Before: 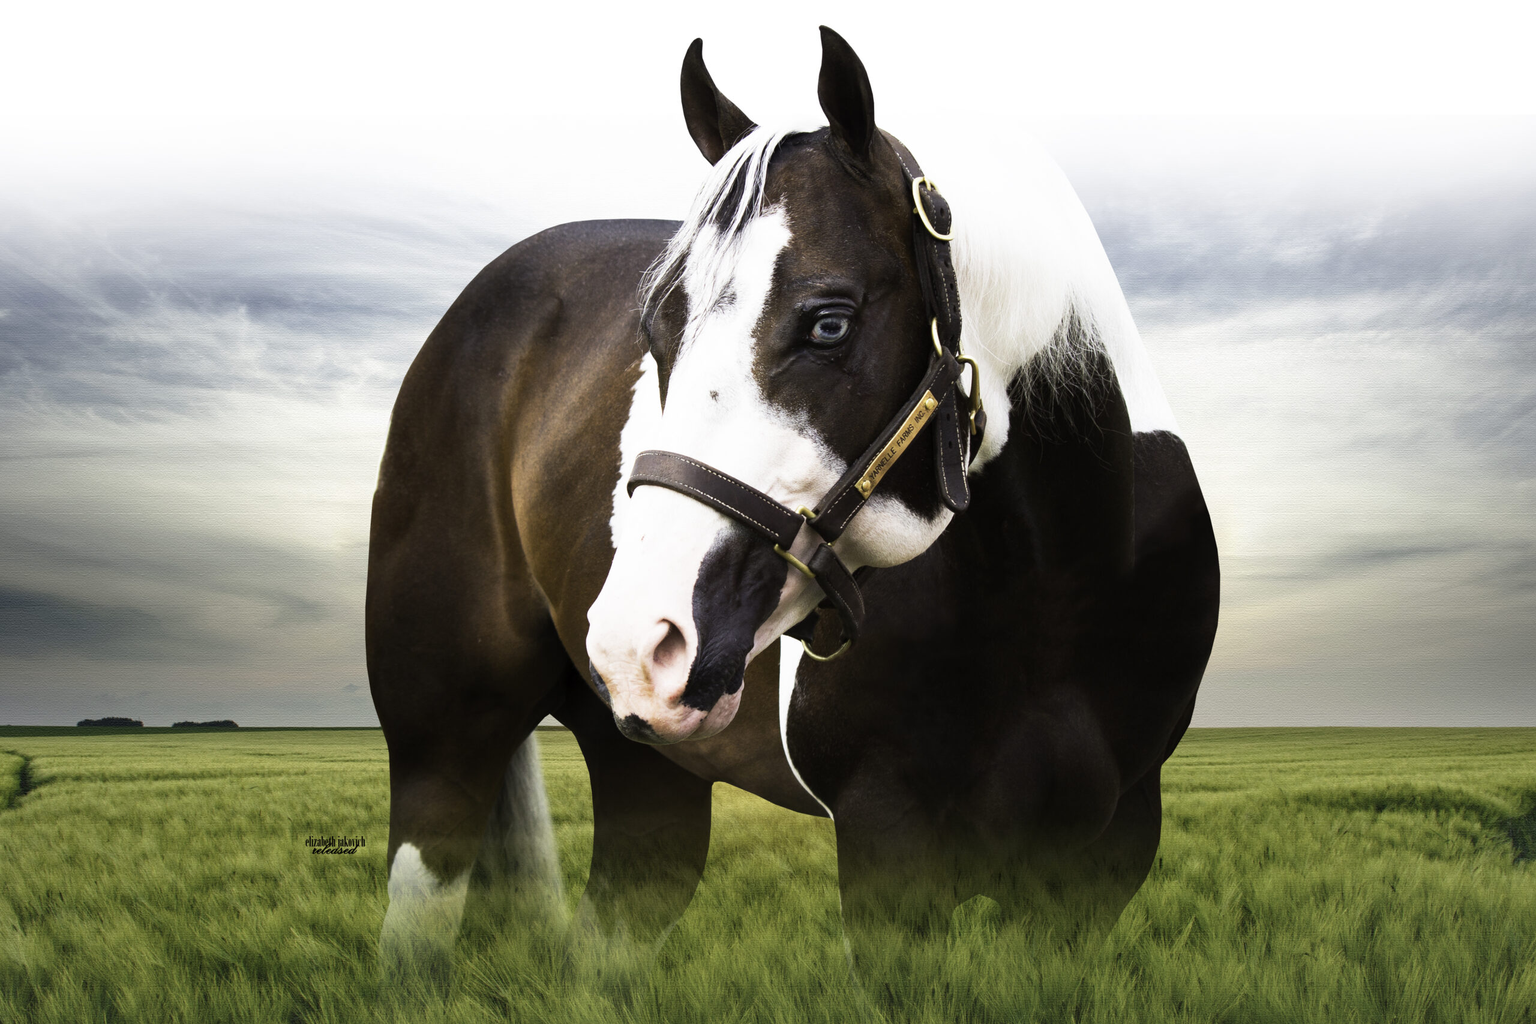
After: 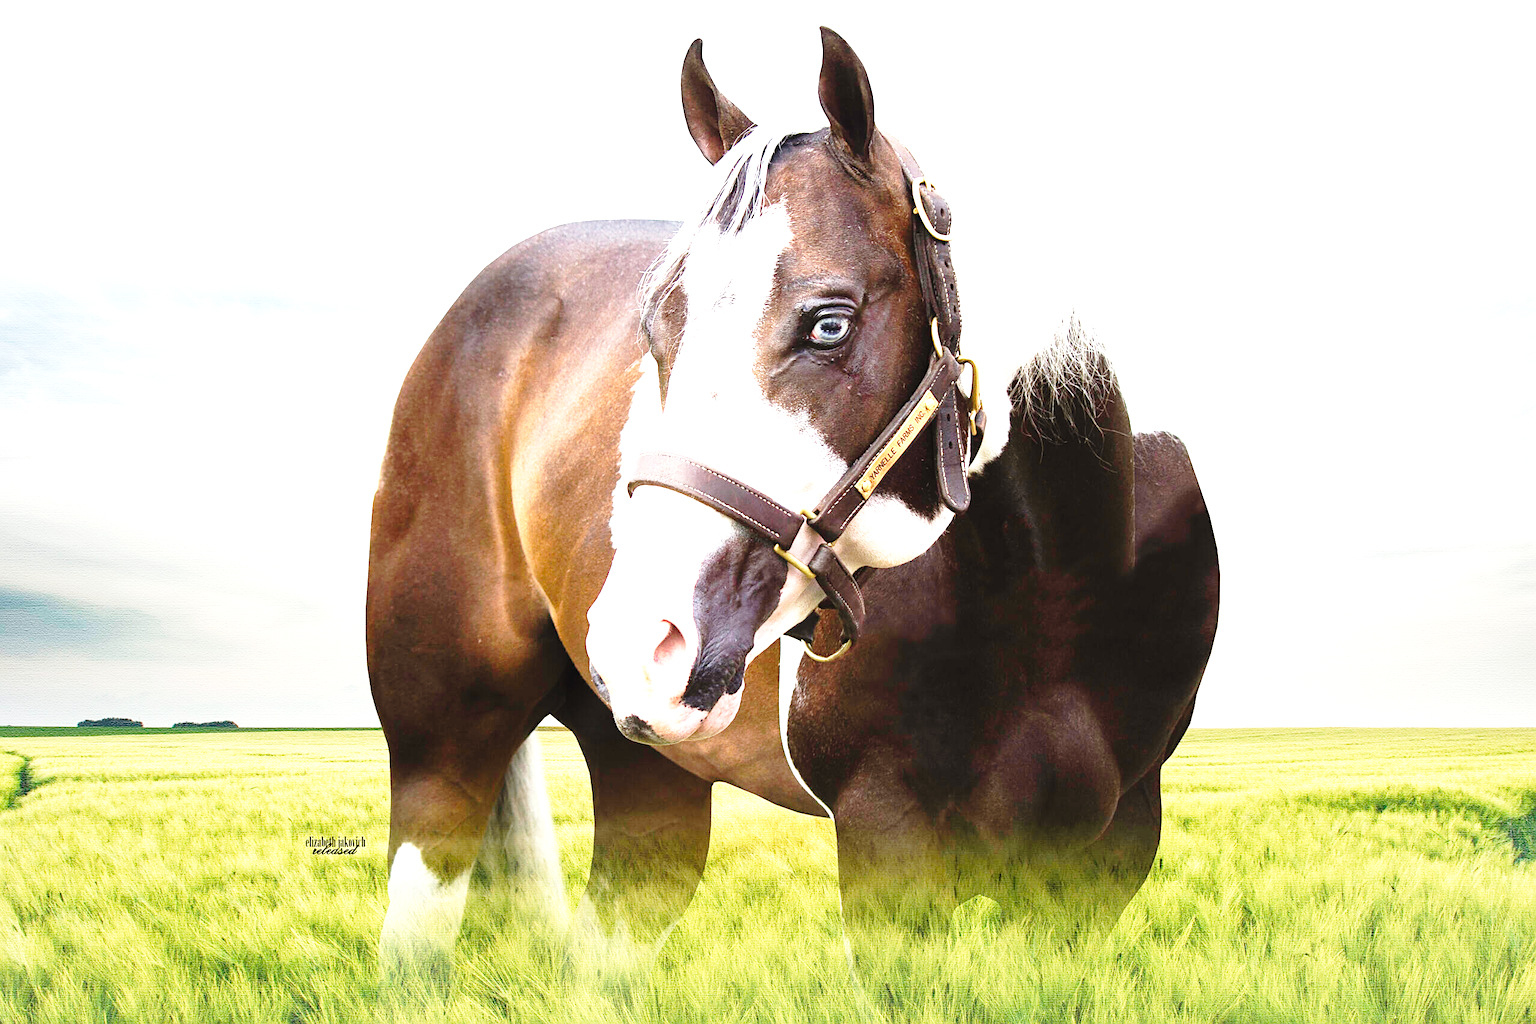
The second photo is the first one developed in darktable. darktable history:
sharpen: on, module defaults
base curve: curves: ch0 [(0, 0) (0.028, 0.03) (0.121, 0.232) (0.46, 0.748) (0.859, 0.968) (1, 1)], preserve colors none
exposure: black level correction -0.002, exposure 1.35 EV, compensate highlight preservation false
